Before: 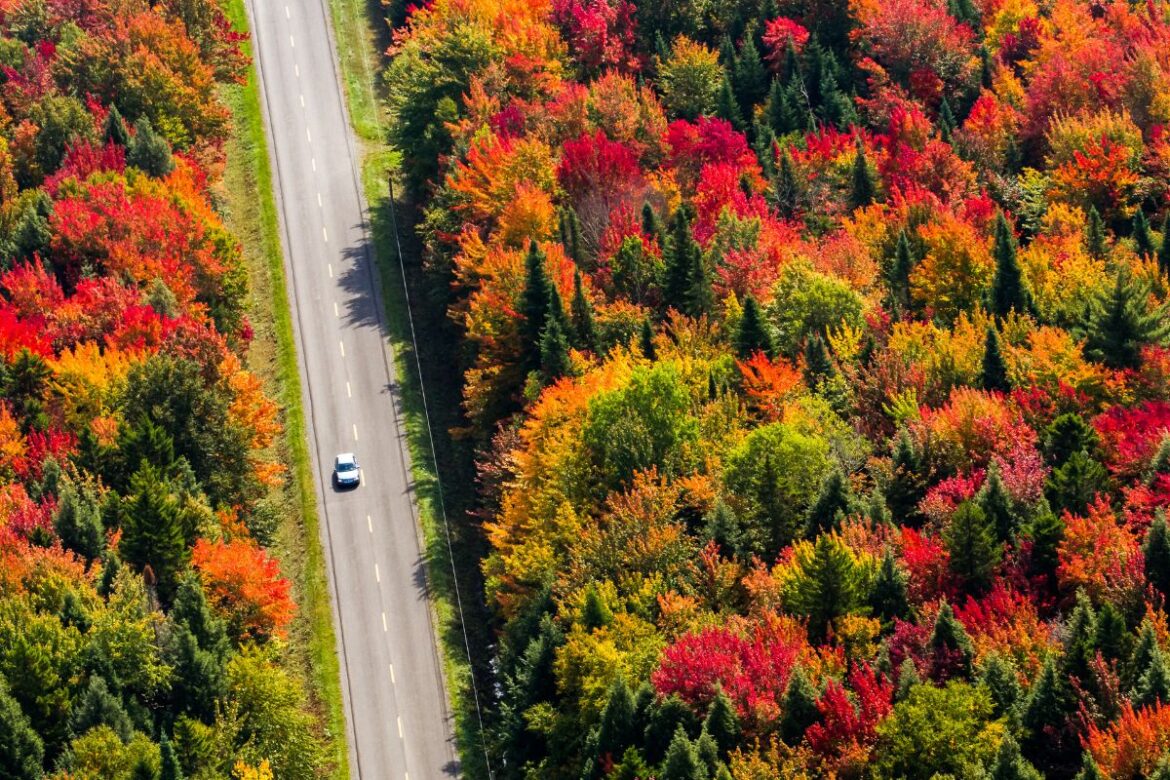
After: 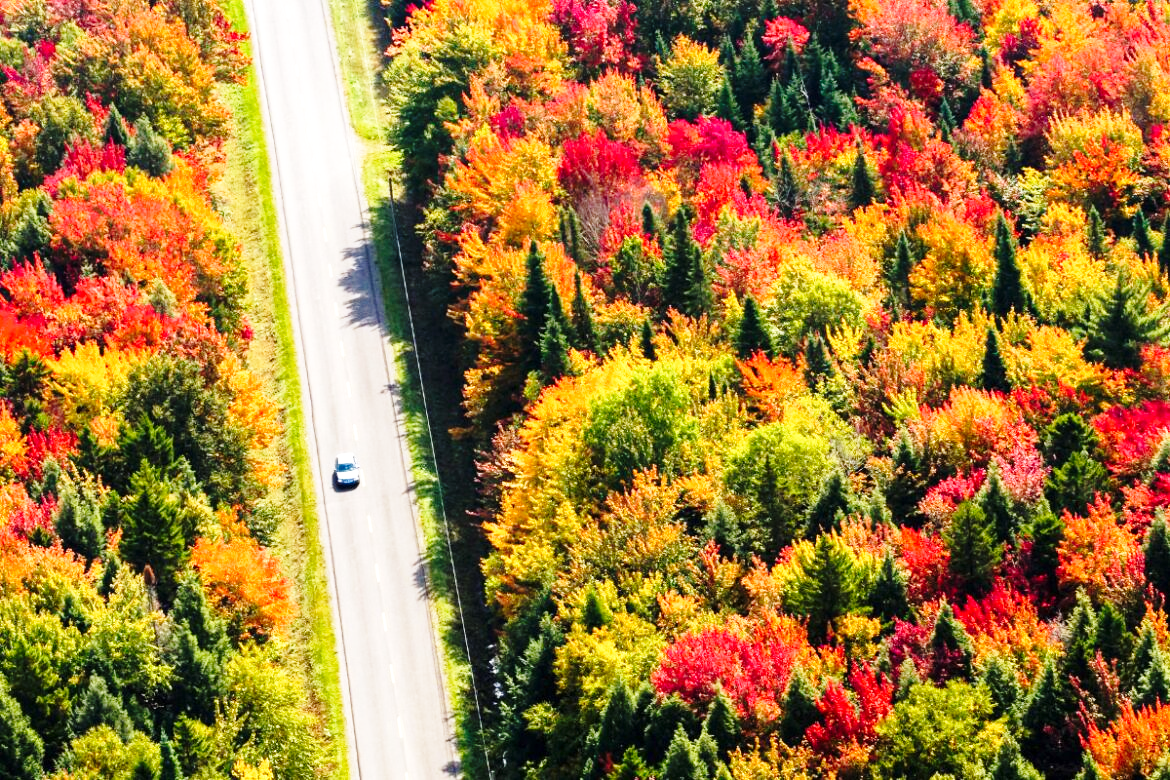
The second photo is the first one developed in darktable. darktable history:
exposure: exposure 0.505 EV, compensate highlight preservation false
base curve: curves: ch0 [(0, 0) (0.028, 0.03) (0.121, 0.232) (0.46, 0.748) (0.859, 0.968) (1, 1)], preserve colors none
